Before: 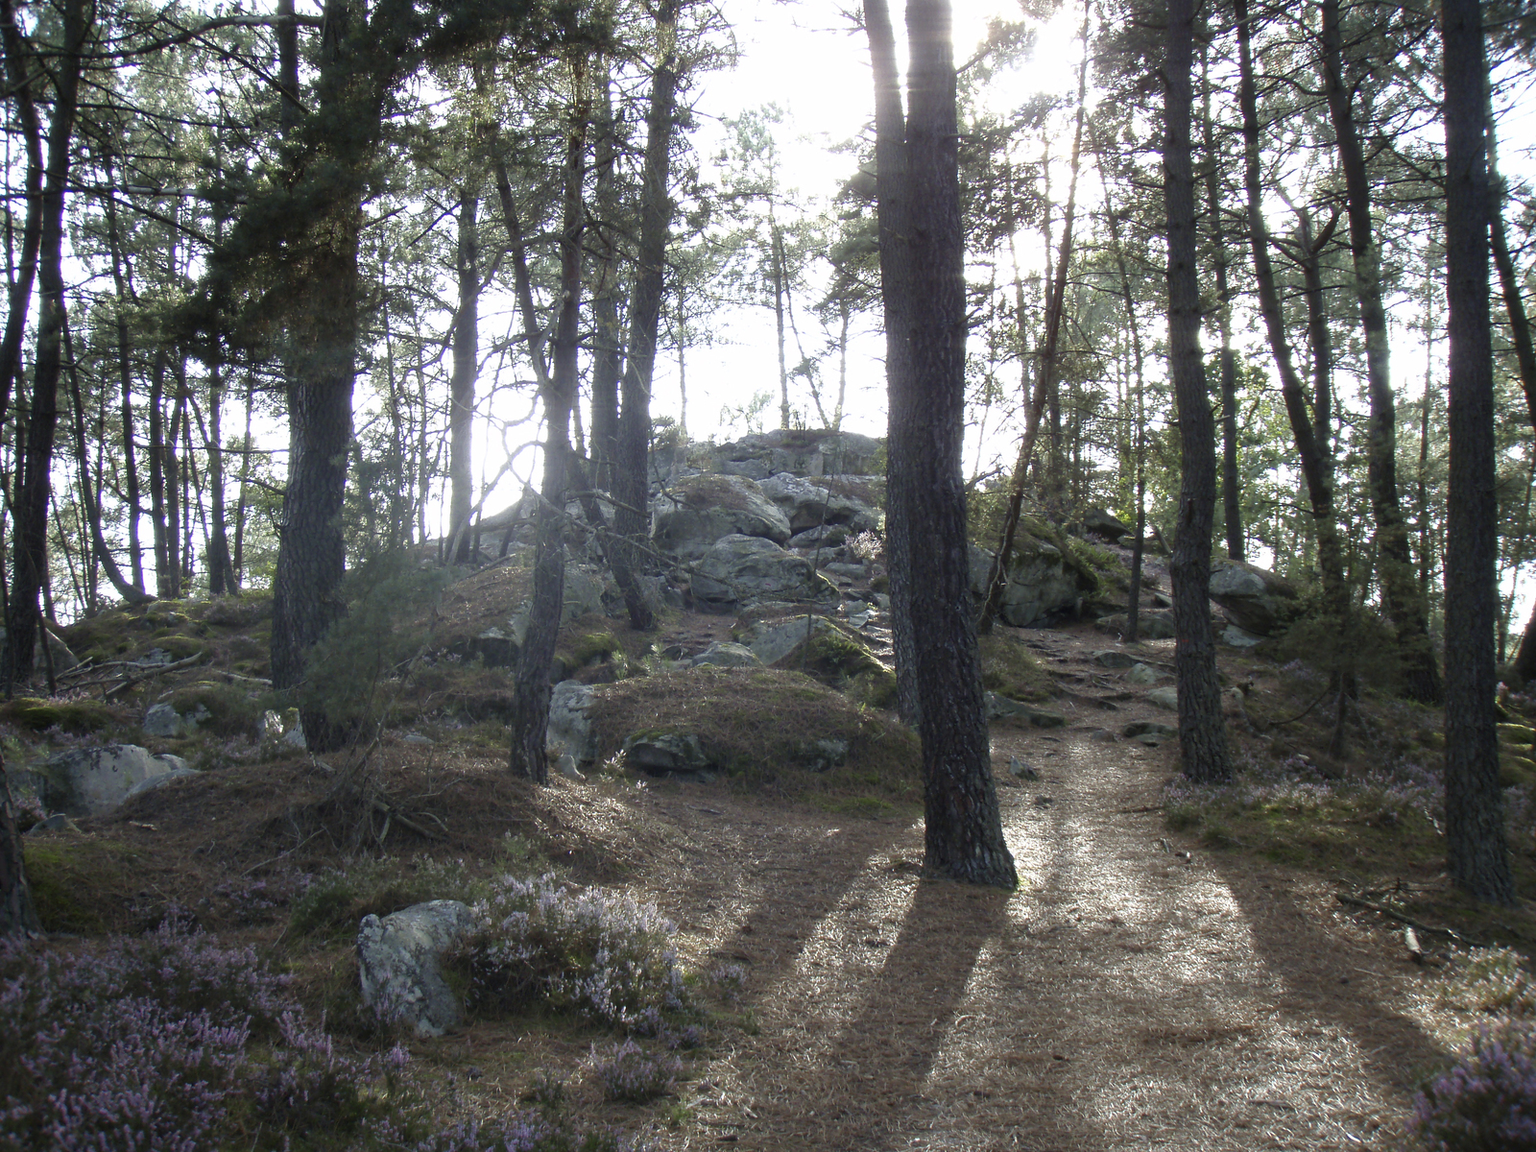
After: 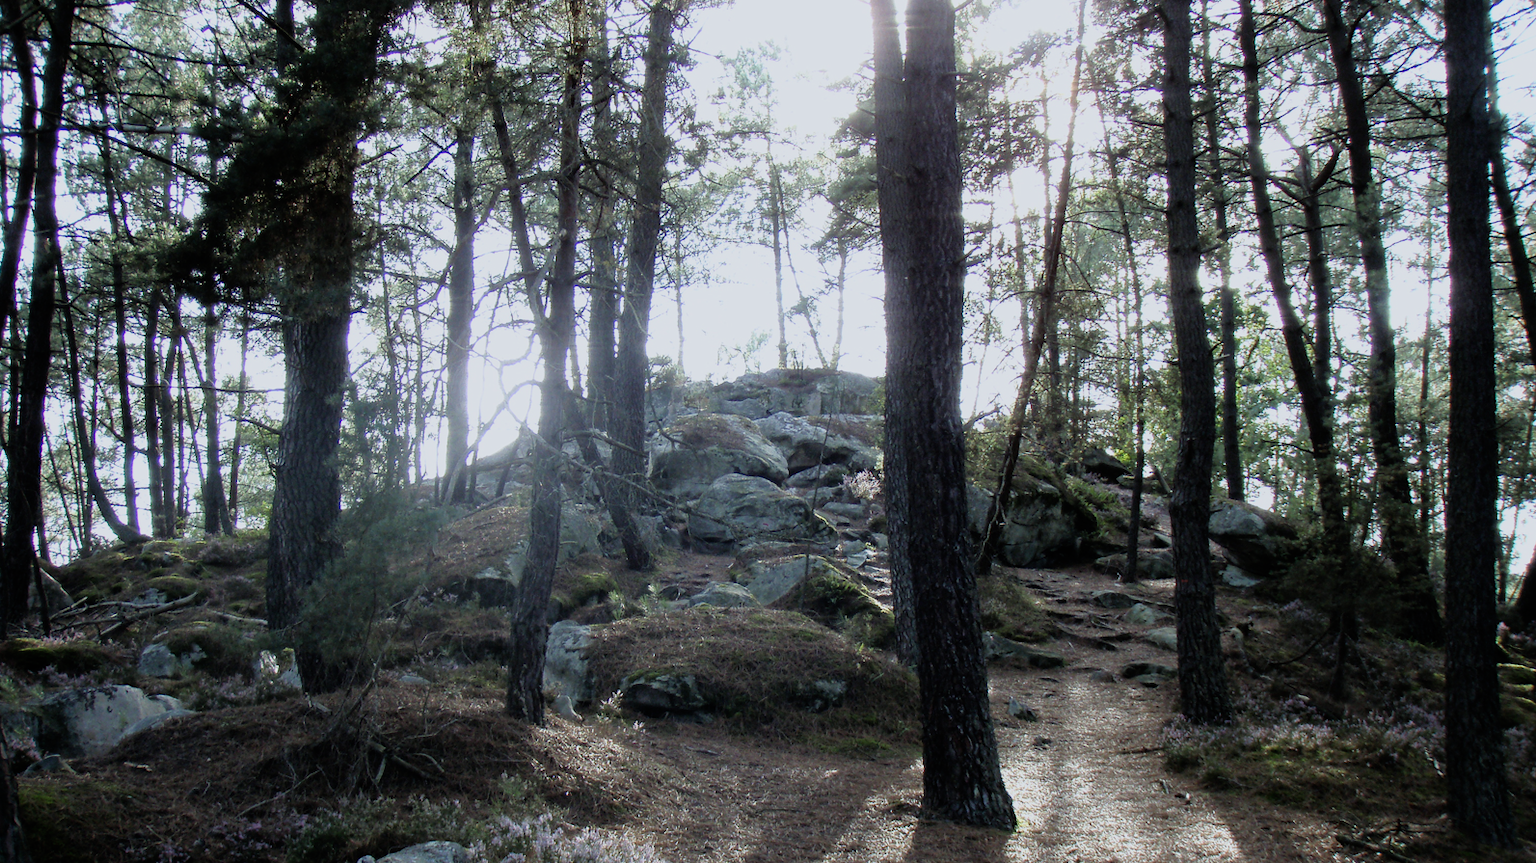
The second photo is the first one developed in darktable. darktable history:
filmic rgb: black relative exposure -7.75 EV, white relative exposure 4.4 EV, threshold 3 EV, hardness 3.76, latitude 50%, contrast 1.1, color science v5 (2021), contrast in shadows safe, contrast in highlights safe, enable highlight reconstruction true
crop: left 0.387%, top 5.469%, bottom 19.809%
white balance: red 0.98, blue 1.034
